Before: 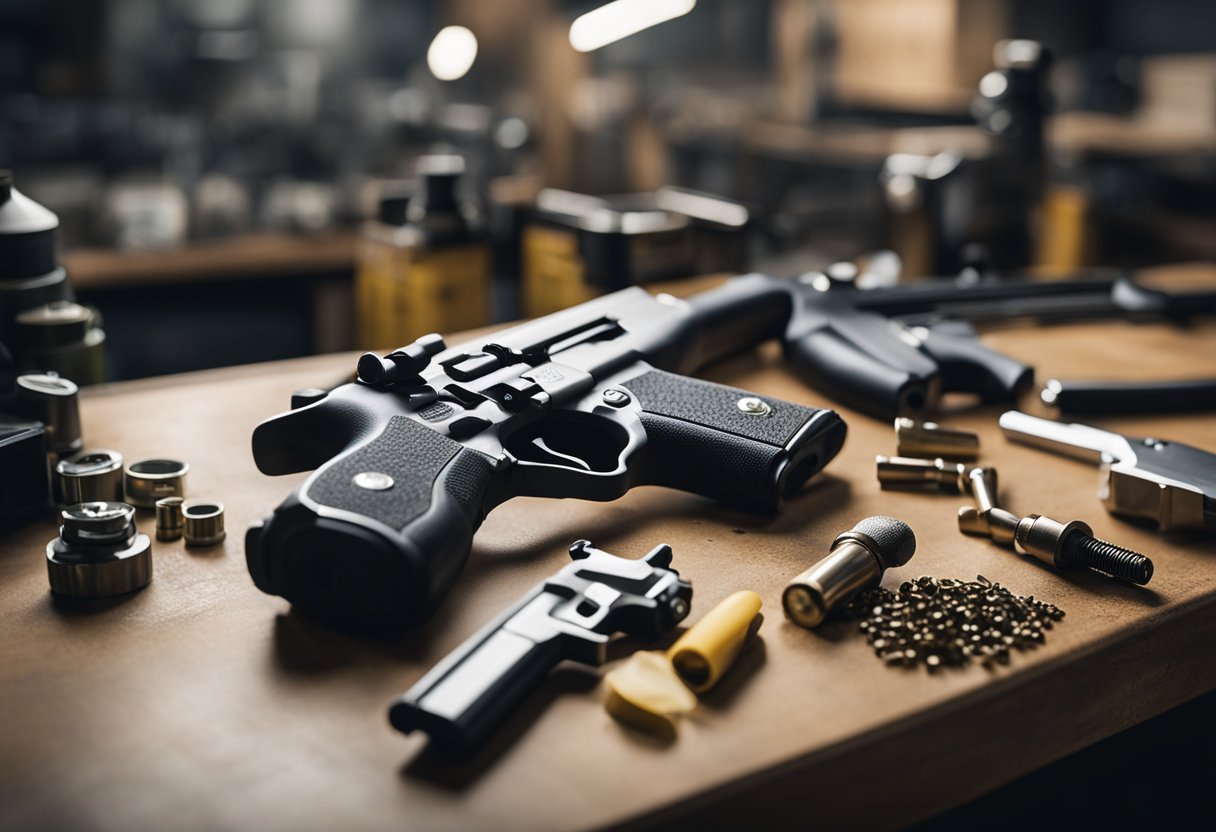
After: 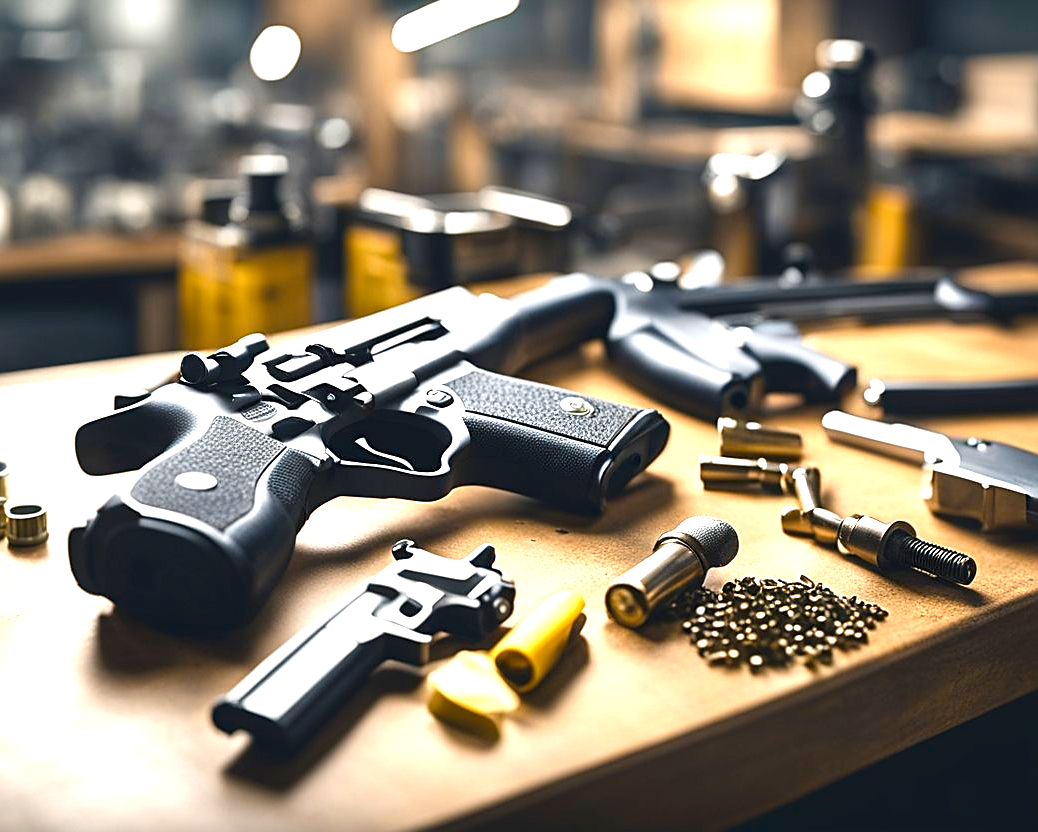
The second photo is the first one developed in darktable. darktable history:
color balance rgb: linear chroma grading › shadows 31.6%, linear chroma grading › global chroma -2.227%, linear chroma grading › mid-tones 4.082%, perceptual saturation grading › global saturation 10.466%, global vibrance 20%
crop and rotate: left 14.638%
exposure: black level correction 0, exposure 1.3 EV, compensate highlight preservation false
sharpen: on, module defaults
